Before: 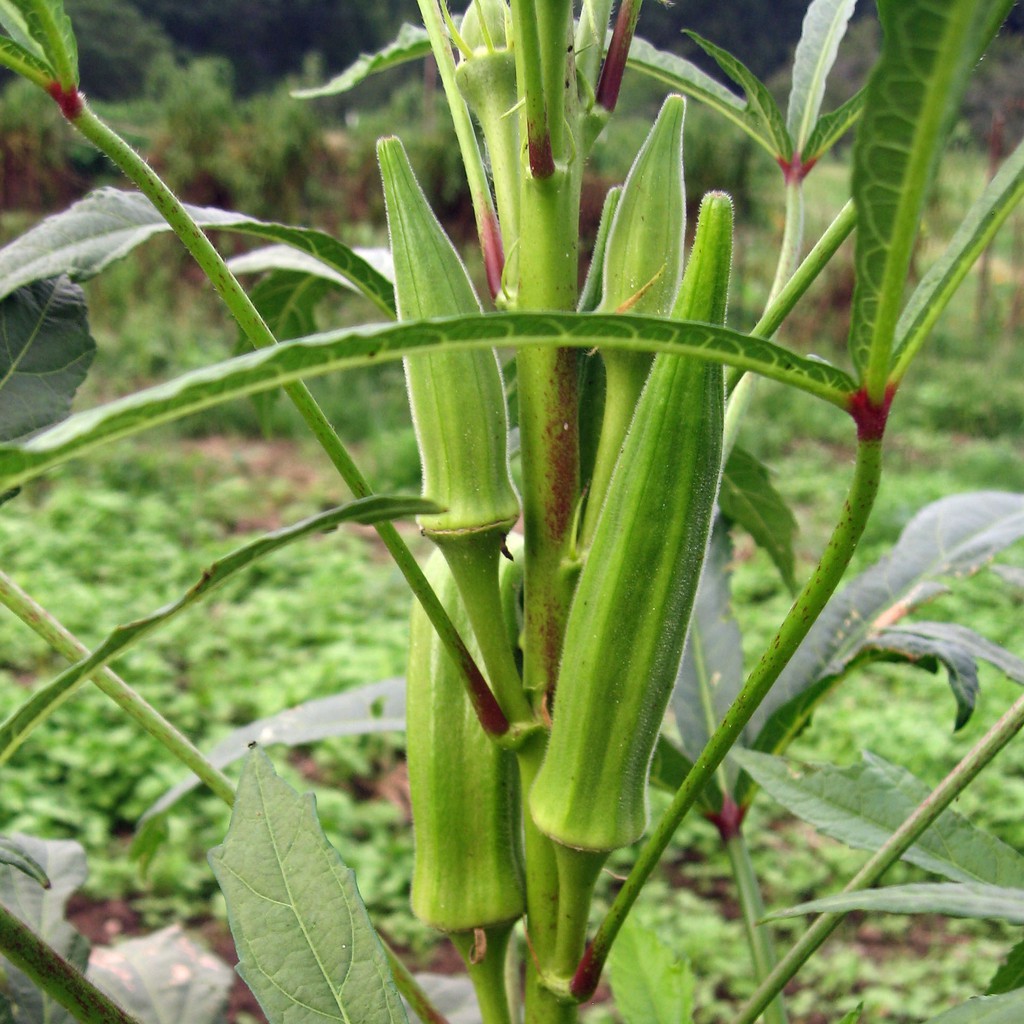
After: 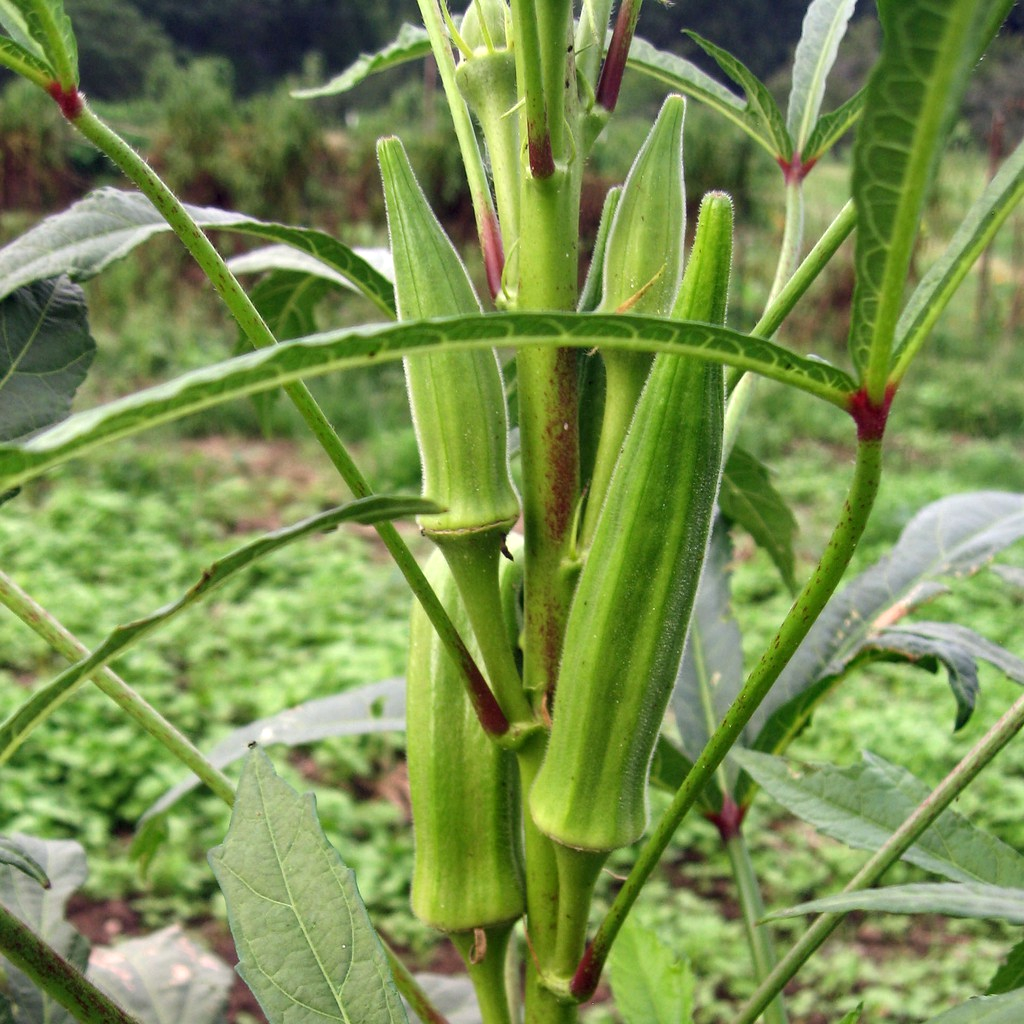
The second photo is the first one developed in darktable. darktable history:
local contrast: highlights 107%, shadows 99%, detail 119%, midtone range 0.2
